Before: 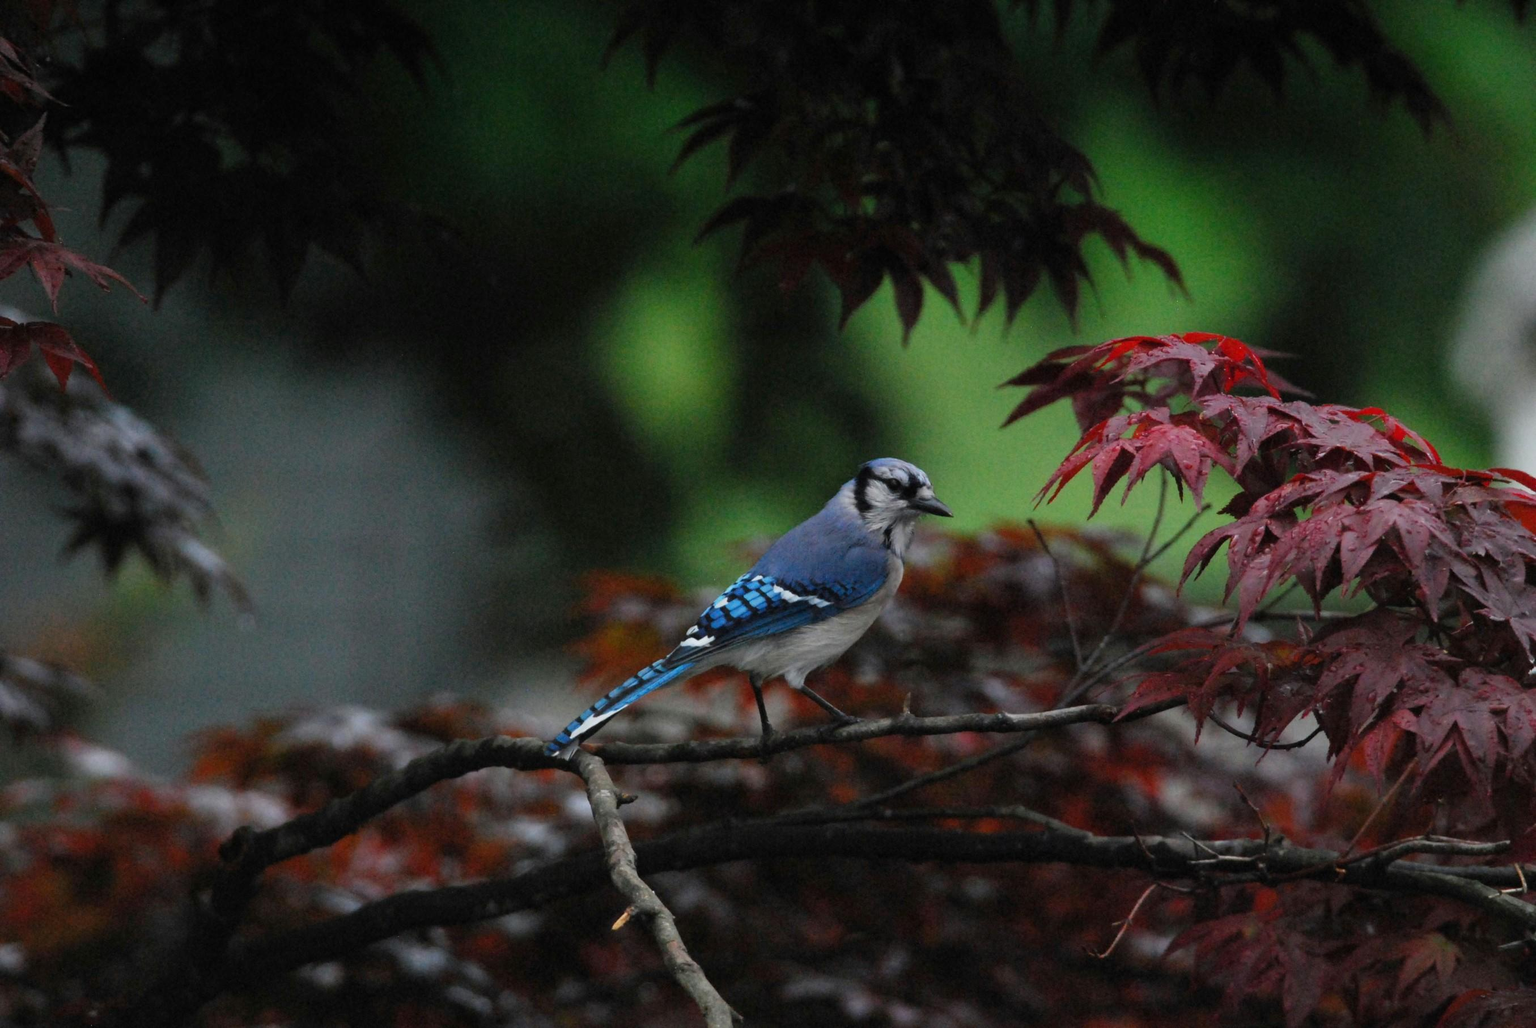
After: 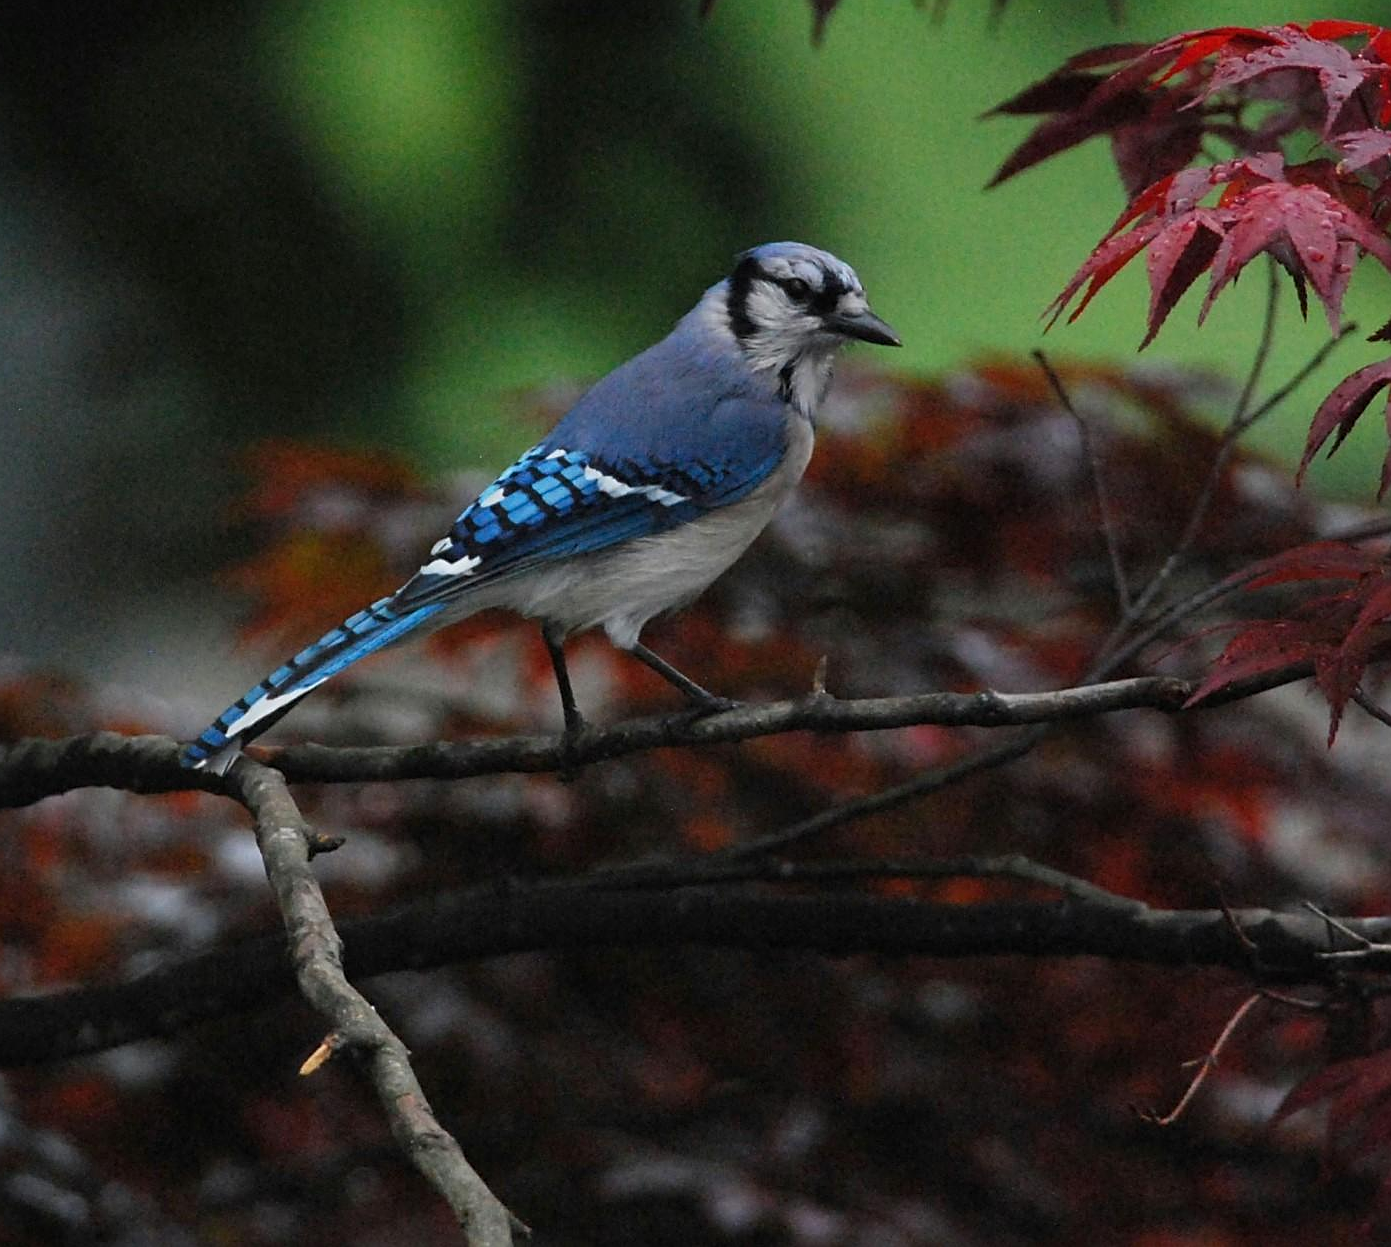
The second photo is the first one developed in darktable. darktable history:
crop and rotate: left 28.812%, top 31.248%, right 19.83%
sharpen: amount 0.499
